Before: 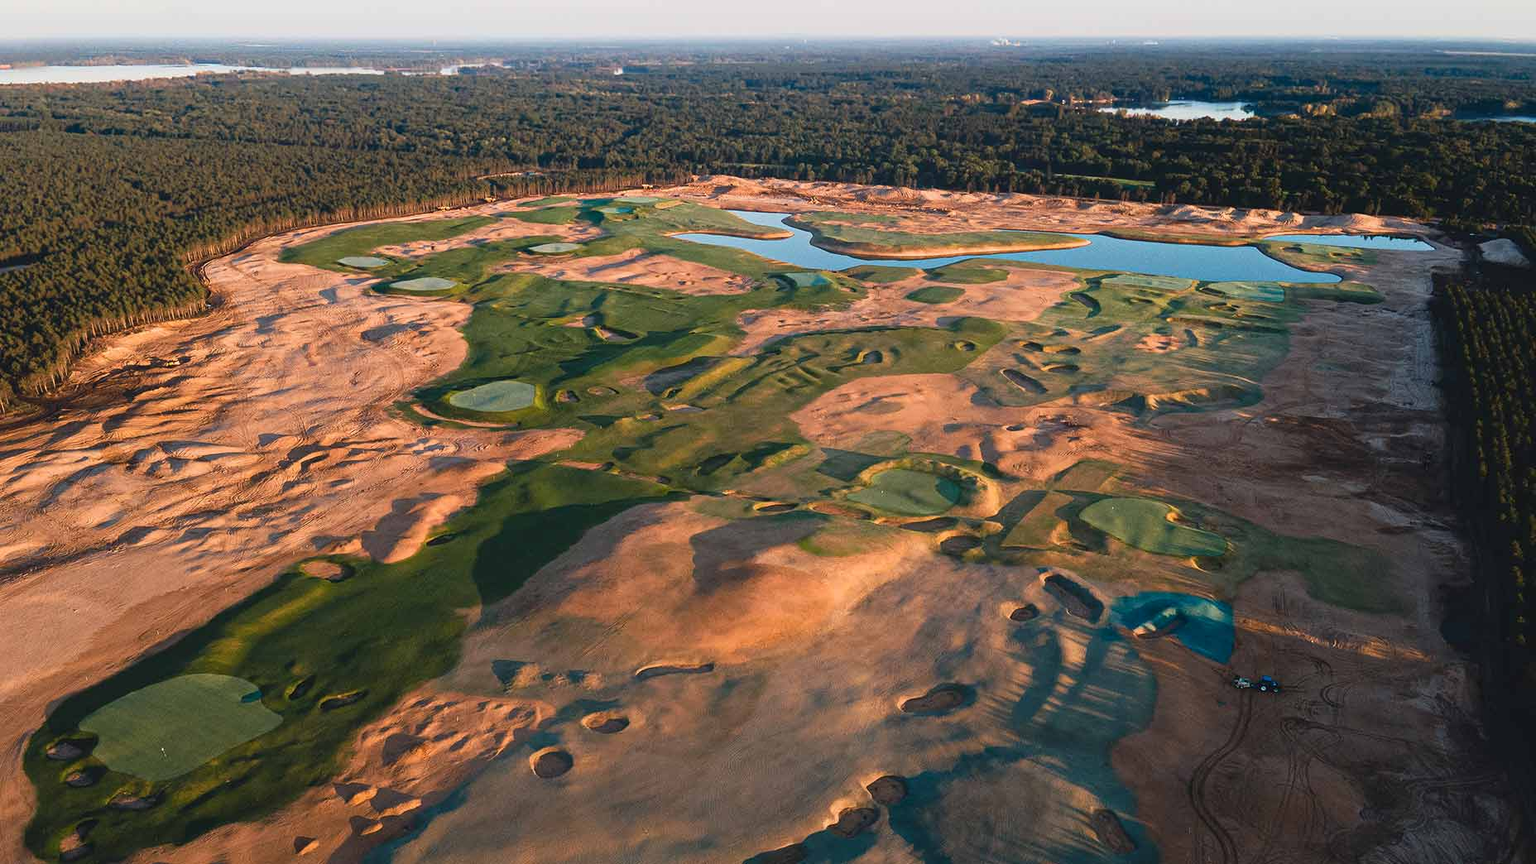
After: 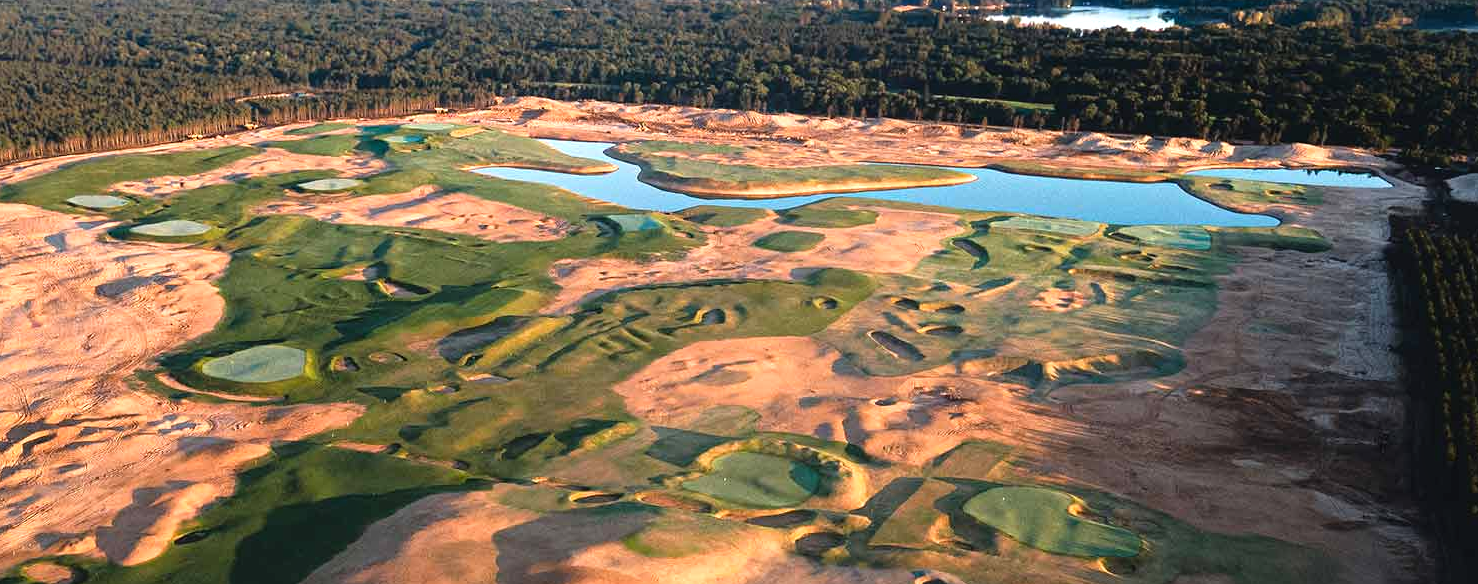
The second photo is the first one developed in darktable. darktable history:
tone equalizer: -8 EV -0.741 EV, -7 EV -0.678 EV, -6 EV -0.58 EV, -5 EV -0.382 EV, -3 EV 0.394 EV, -2 EV 0.6 EV, -1 EV 0.692 EV, +0 EV 0.735 EV
crop: left 18.377%, top 11.111%, right 1.973%, bottom 32.891%
